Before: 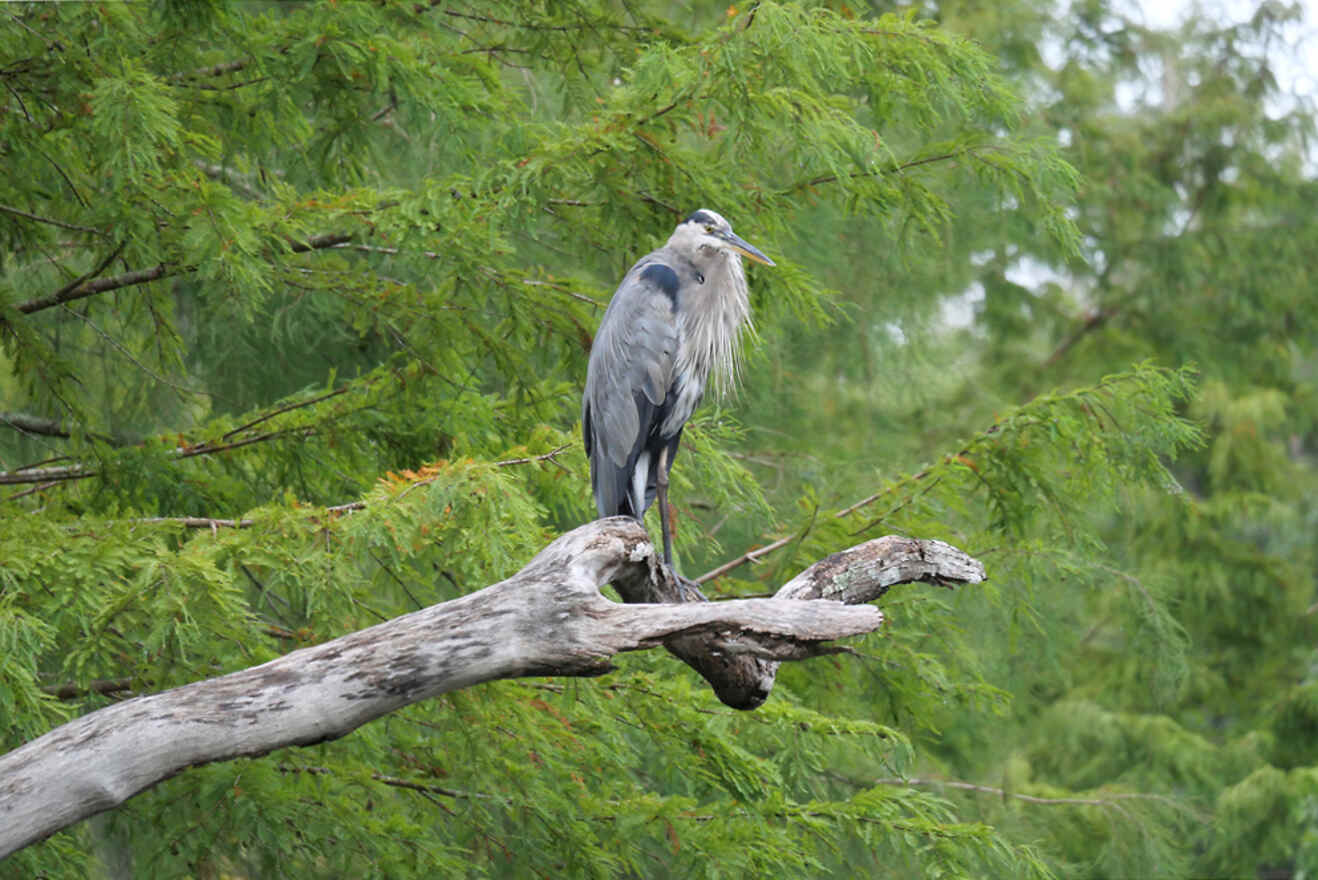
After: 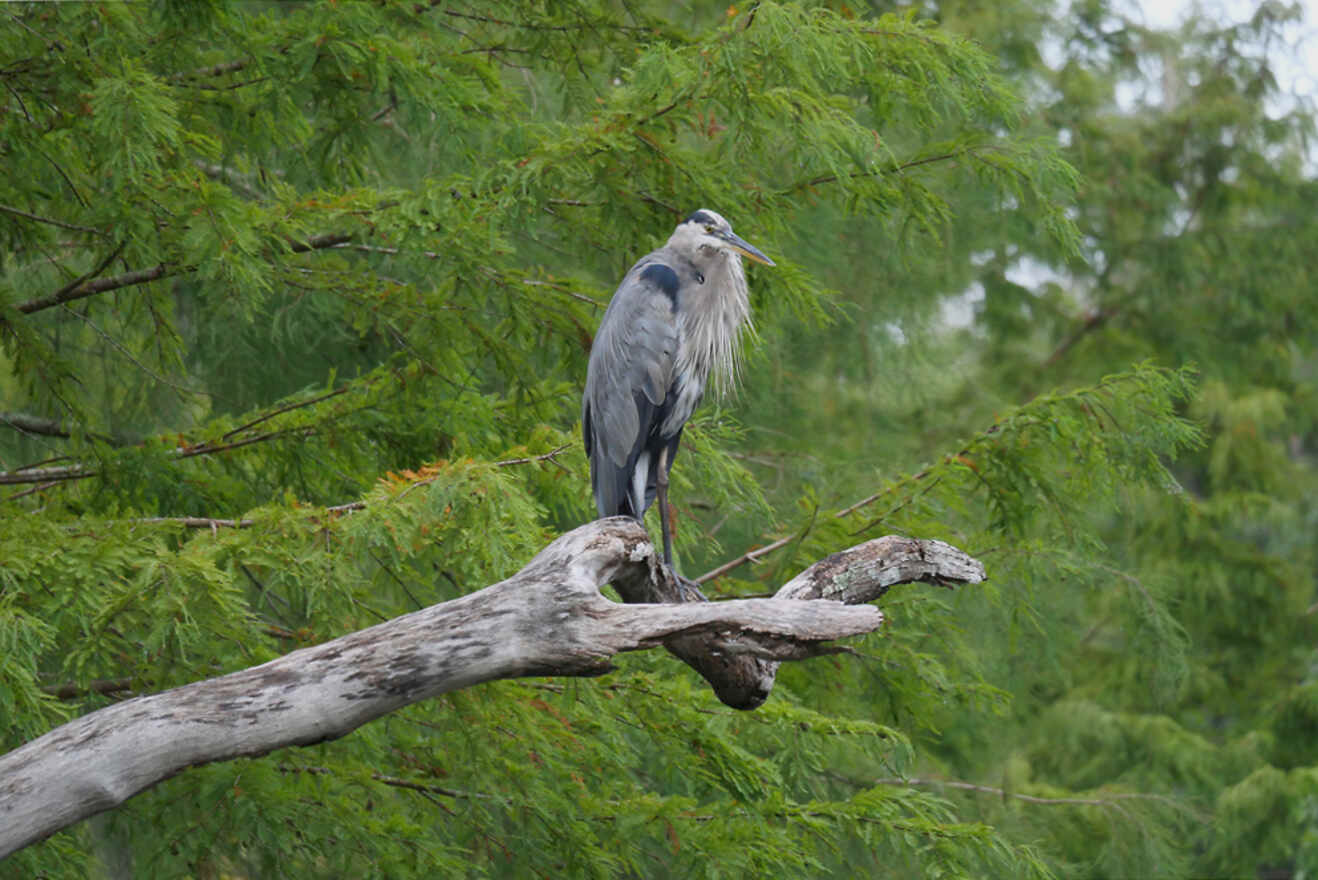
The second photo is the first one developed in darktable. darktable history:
tone equalizer: -8 EV 0.22 EV, -7 EV 0.382 EV, -6 EV 0.388 EV, -5 EV 0.219 EV, -3 EV -0.267 EV, -2 EV -0.44 EV, -1 EV -0.43 EV, +0 EV -0.243 EV
contrast brightness saturation: contrast -0.01, brightness -0.013, saturation 0.038
